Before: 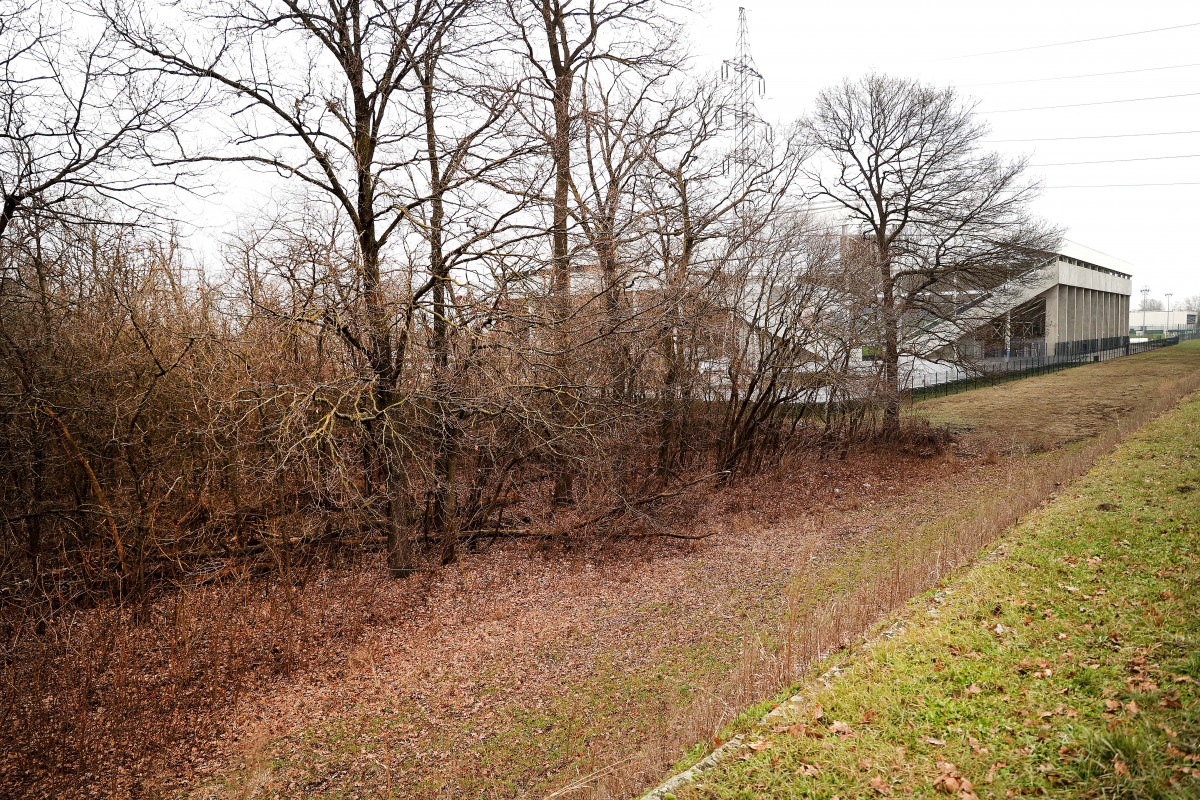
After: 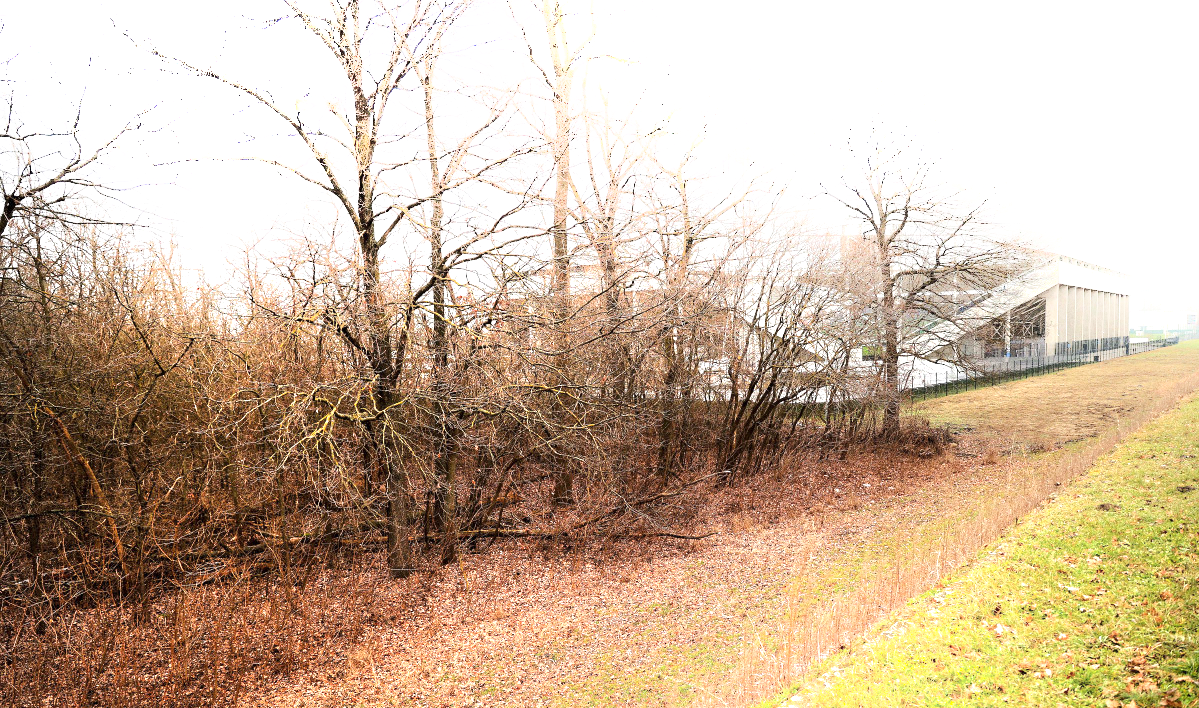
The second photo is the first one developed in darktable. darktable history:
exposure: exposure 0.999 EV, compensate highlight preservation false
grain: coarseness 0.09 ISO
crop and rotate: top 0%, bottom 11.49%
shadows and highlights: highlights 70.7, soften with gaussian
color balance rgb: perceptual saturation grading › global saturation 3.7%, global vibrance 5.56%, contrast 3.24%
